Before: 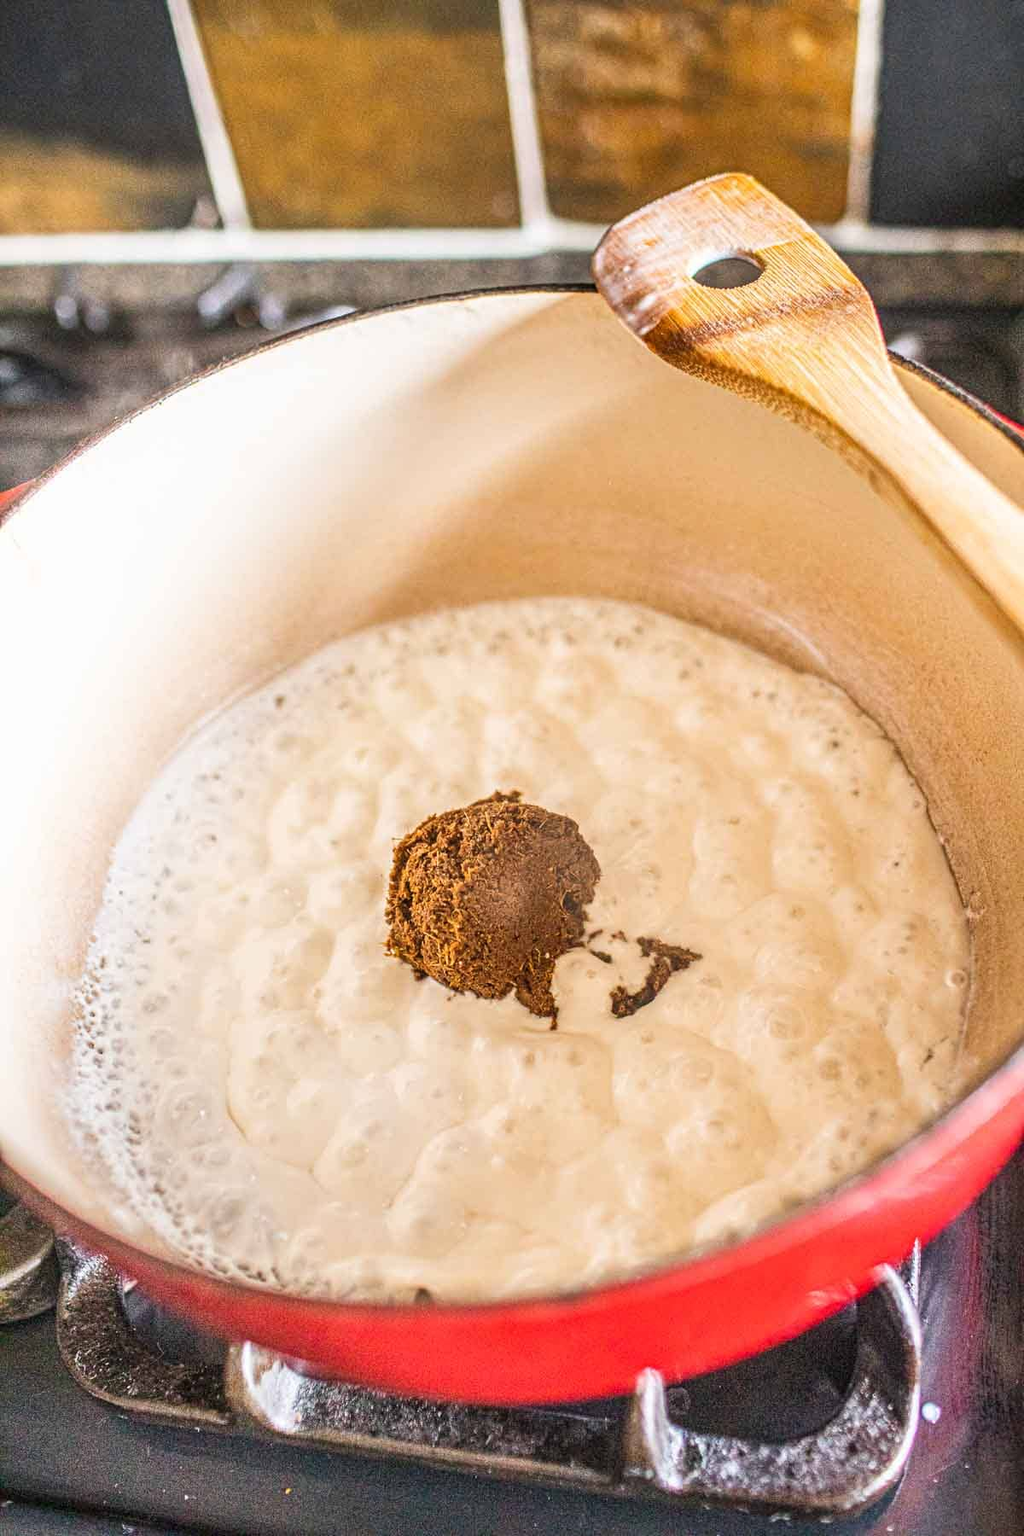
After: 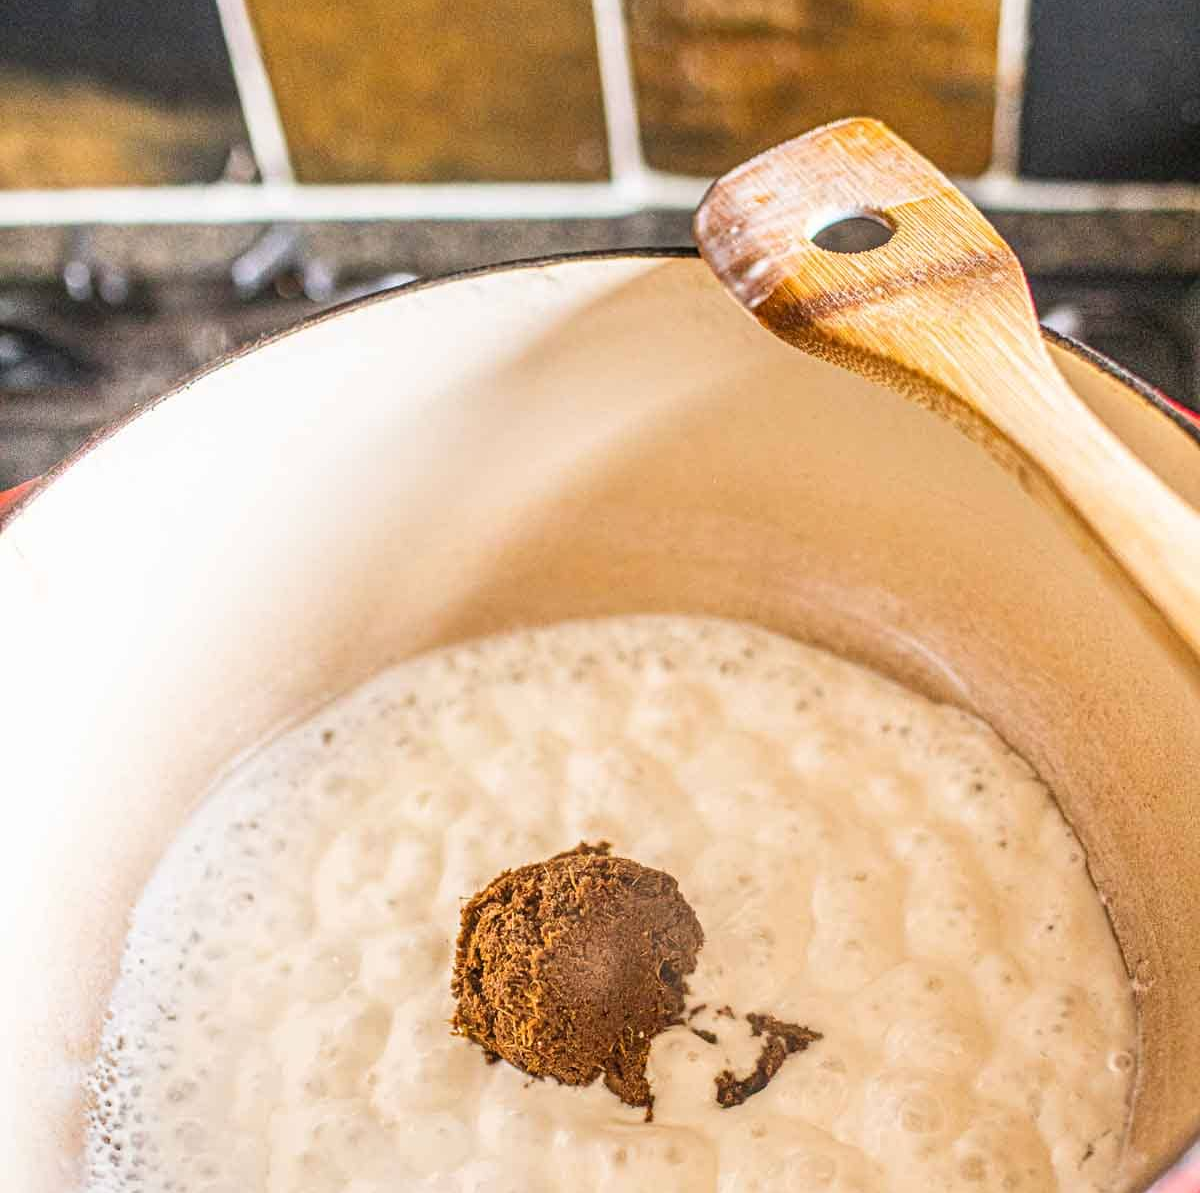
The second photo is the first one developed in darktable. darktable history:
crop and rotate: top 4.736%, bottom 28.941%
